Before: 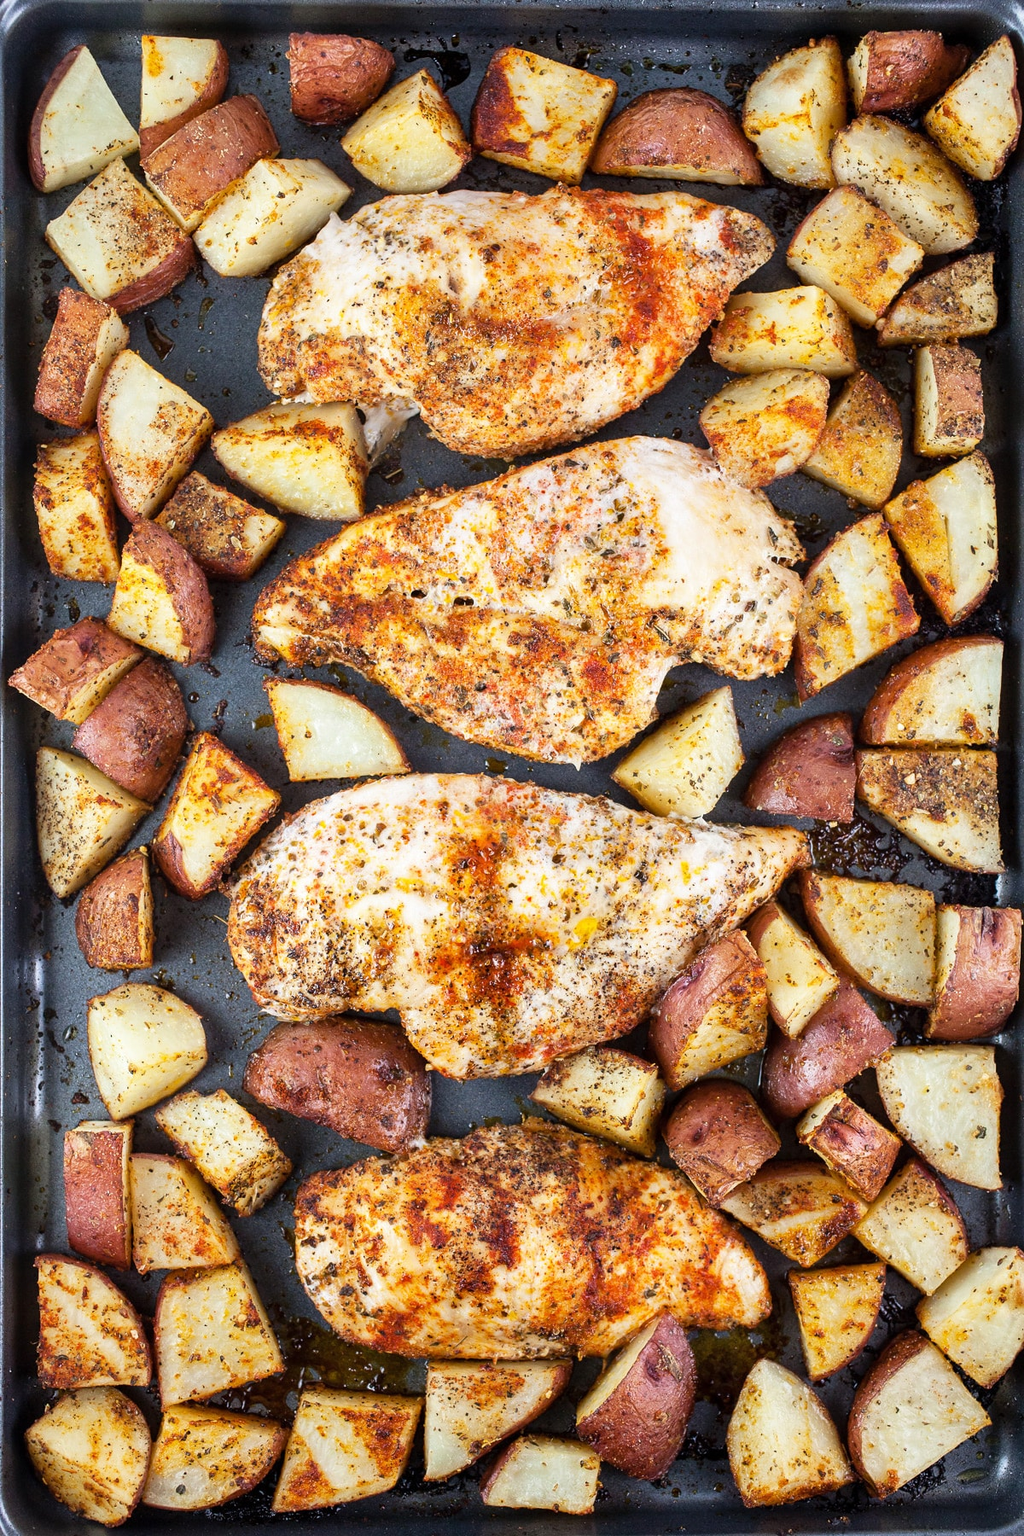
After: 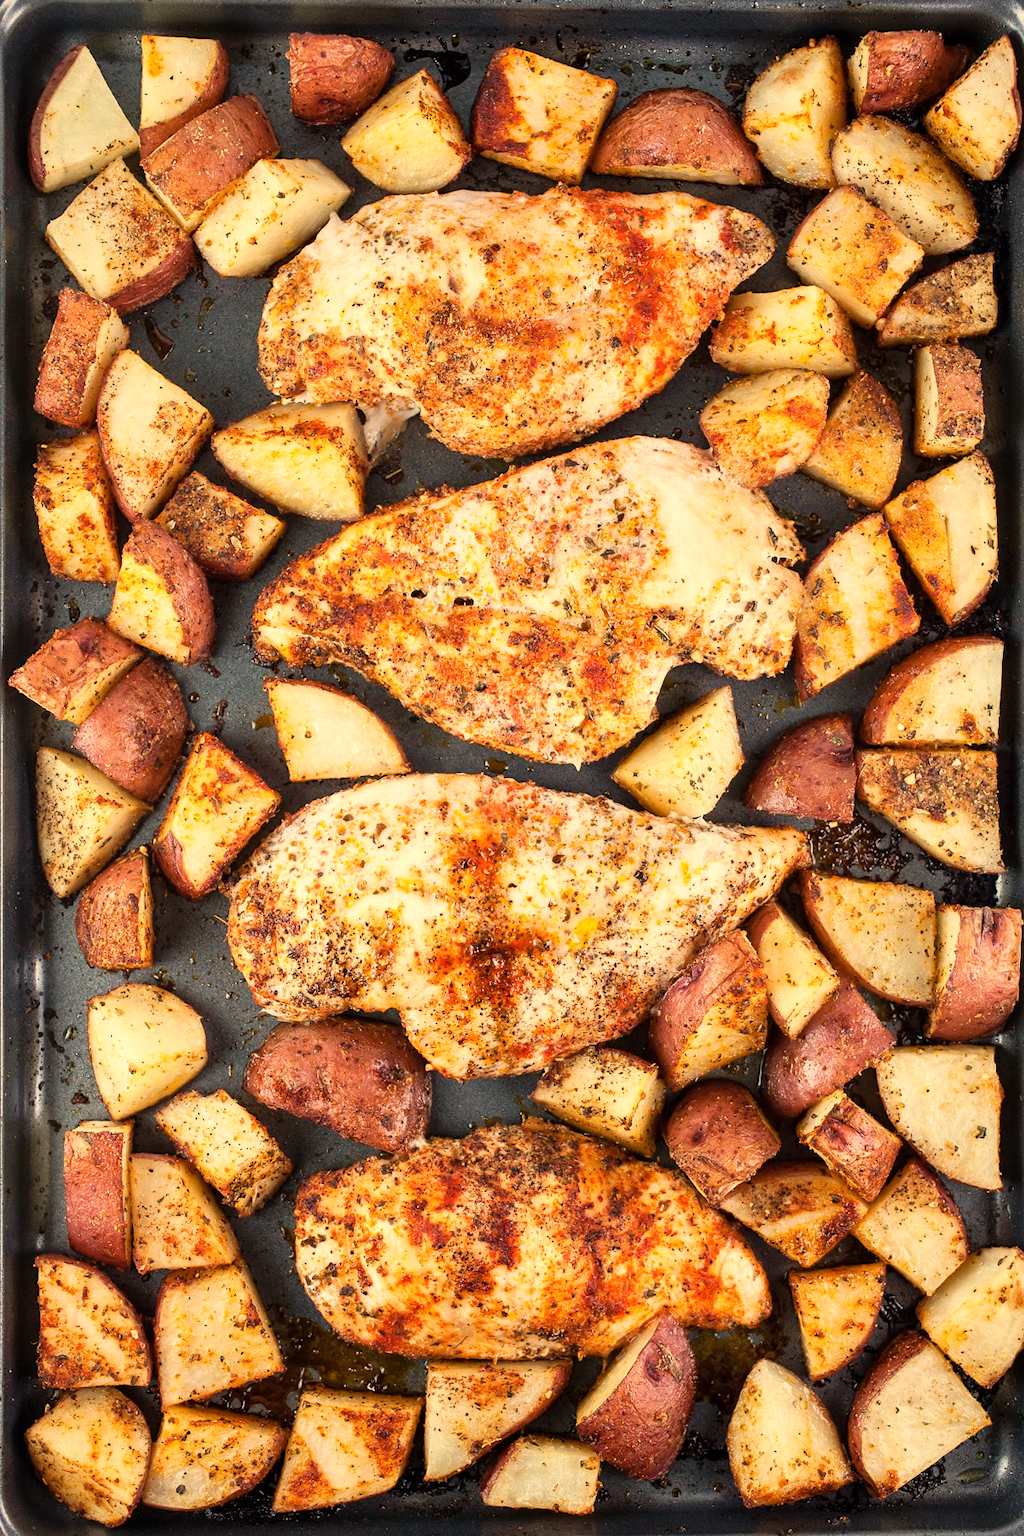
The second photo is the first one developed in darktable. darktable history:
white balance: red 1.138, green 0.996, blue 0.812
tone equalizer: on, module defaults
